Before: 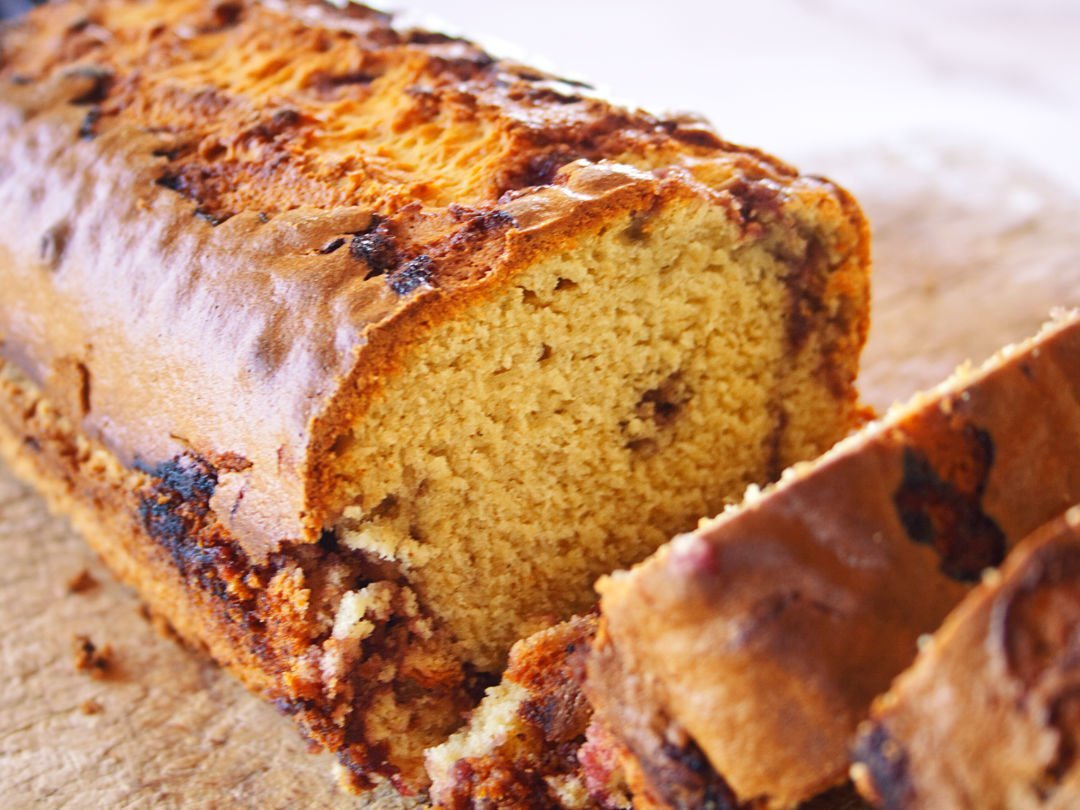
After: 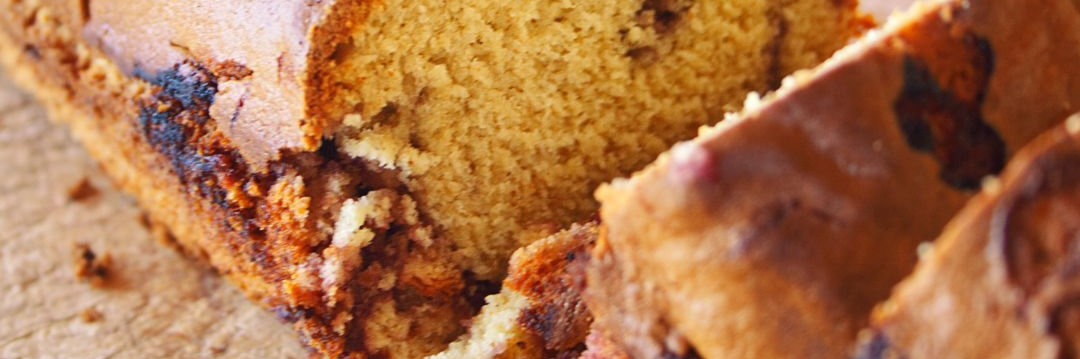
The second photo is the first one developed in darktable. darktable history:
crop and rotate: top 48.409%, bottom 7.204%
